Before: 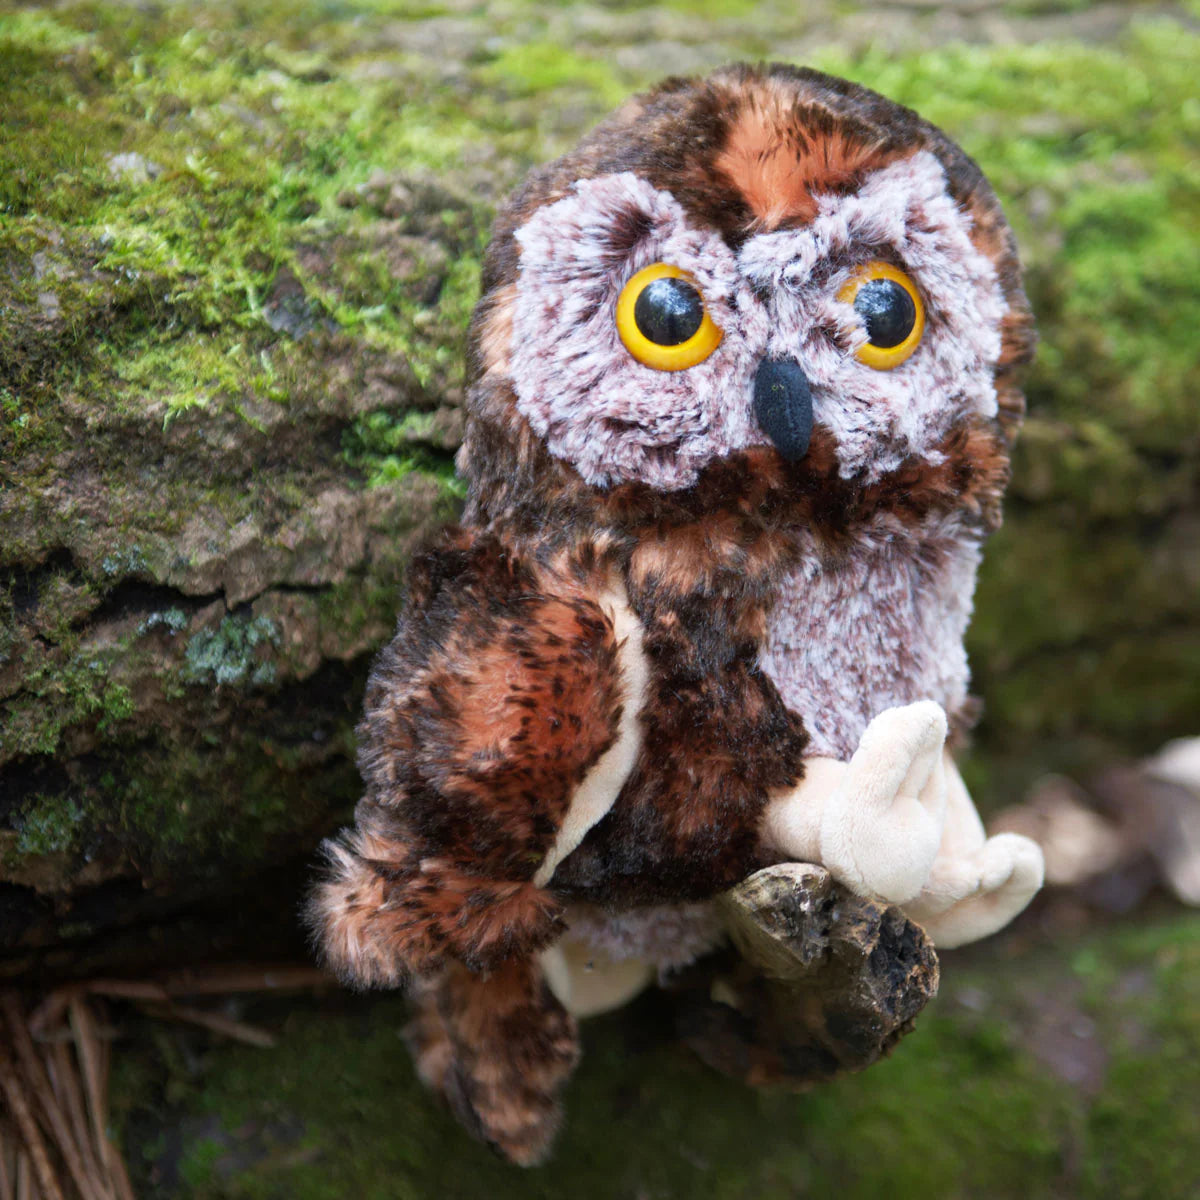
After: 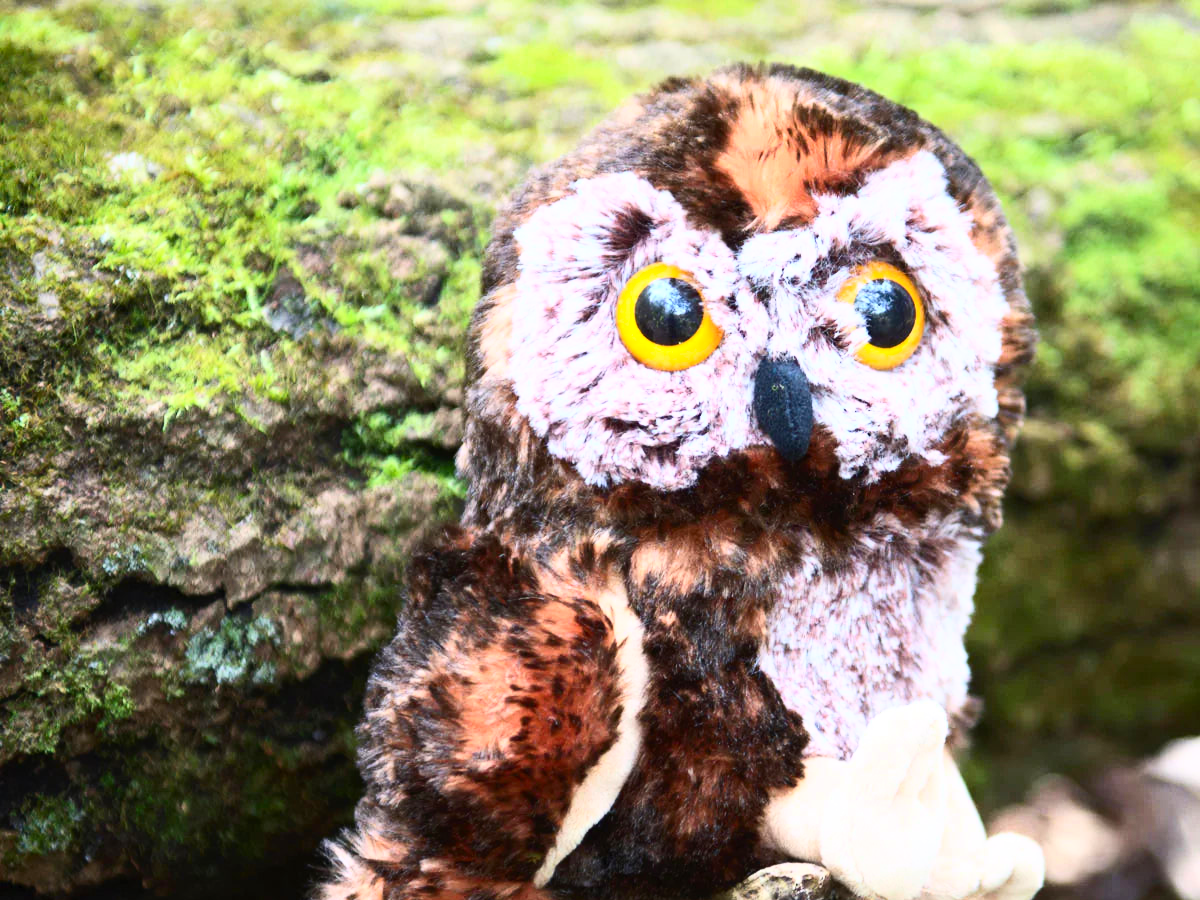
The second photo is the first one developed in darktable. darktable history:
crop: bottom 24.975%
contrast brightness saturation: contrast 0.228, brightness 0.099, saturation 0.293
tone curve: curves: ch0 [(0, 0) (0.003, 0.011) (0.011, 0.02) (0.025, 0.032) (0.044, 0.046) (0.069, 0.071) (0.1, 0.107) (0.136, 0.144) (0.177, 0.189) (0.224, 0.244) (0.277, 0.309) (0.335, 0.398) (0.399, 0.477) (0.468, 0.583) (0.543, 0.675) (0.623, 0.772) (0.709, 0.855) (0.801, 0.926) (0.898, 0.979) (1, 1)], color space Lab, independent channels, preserve colors none
